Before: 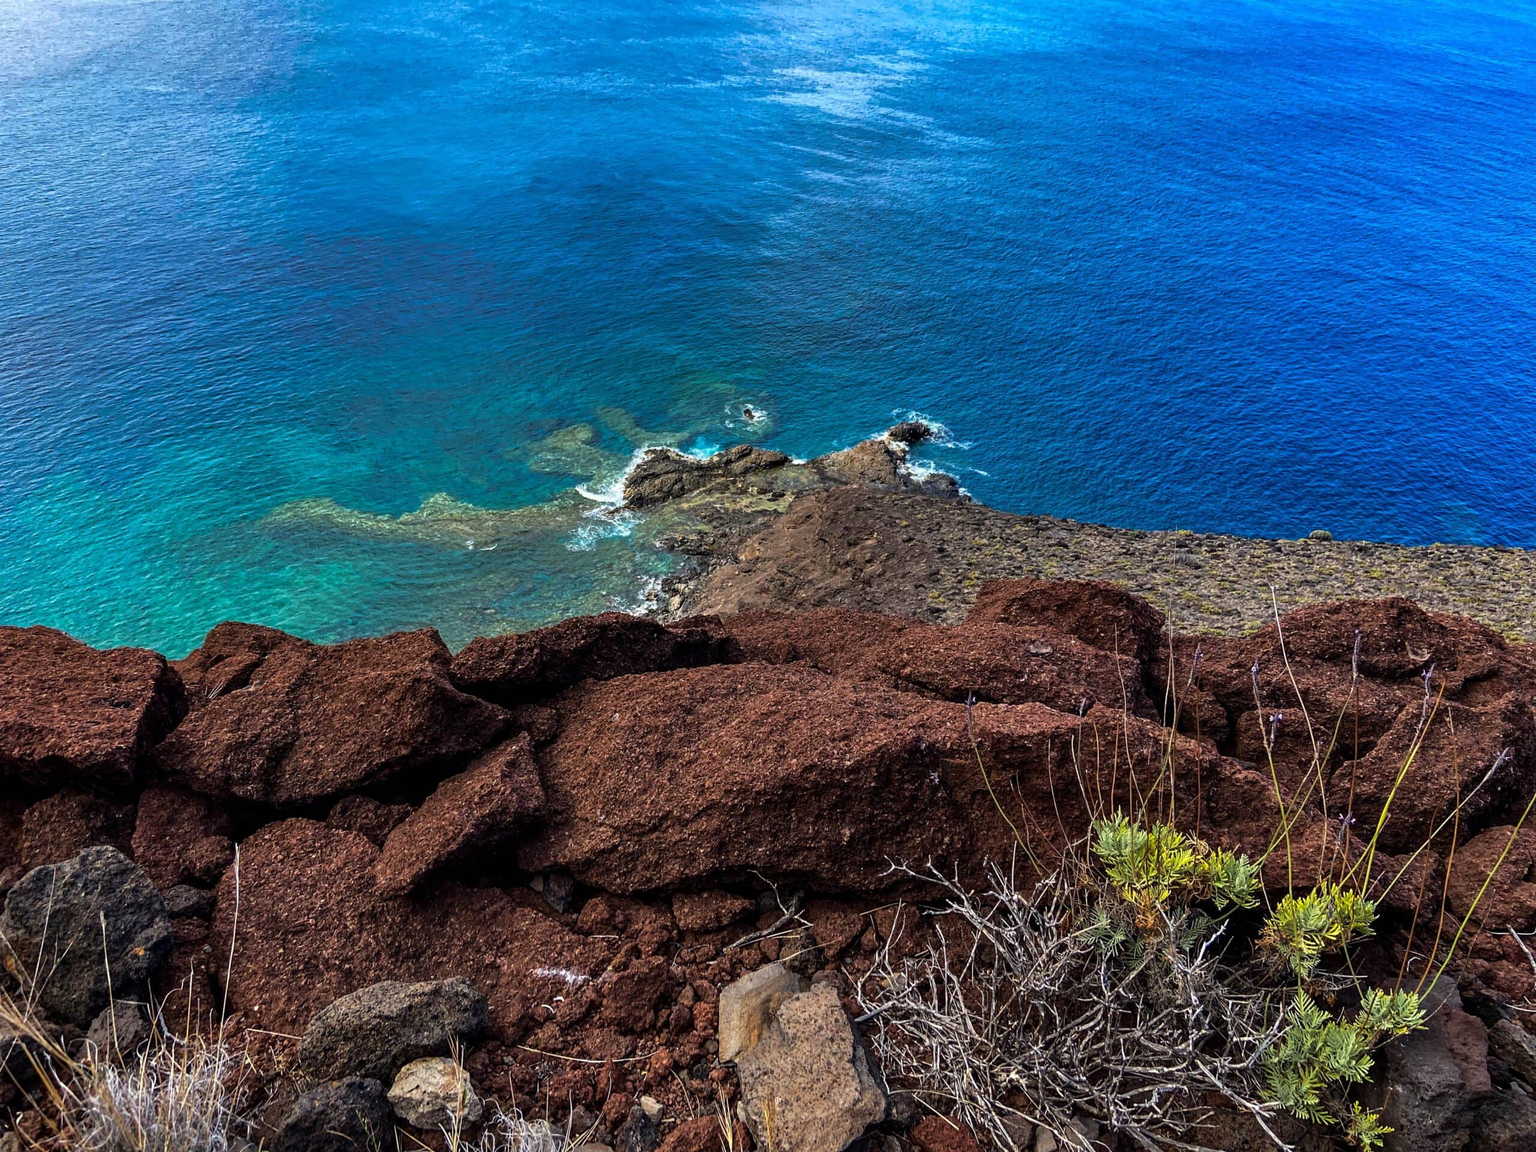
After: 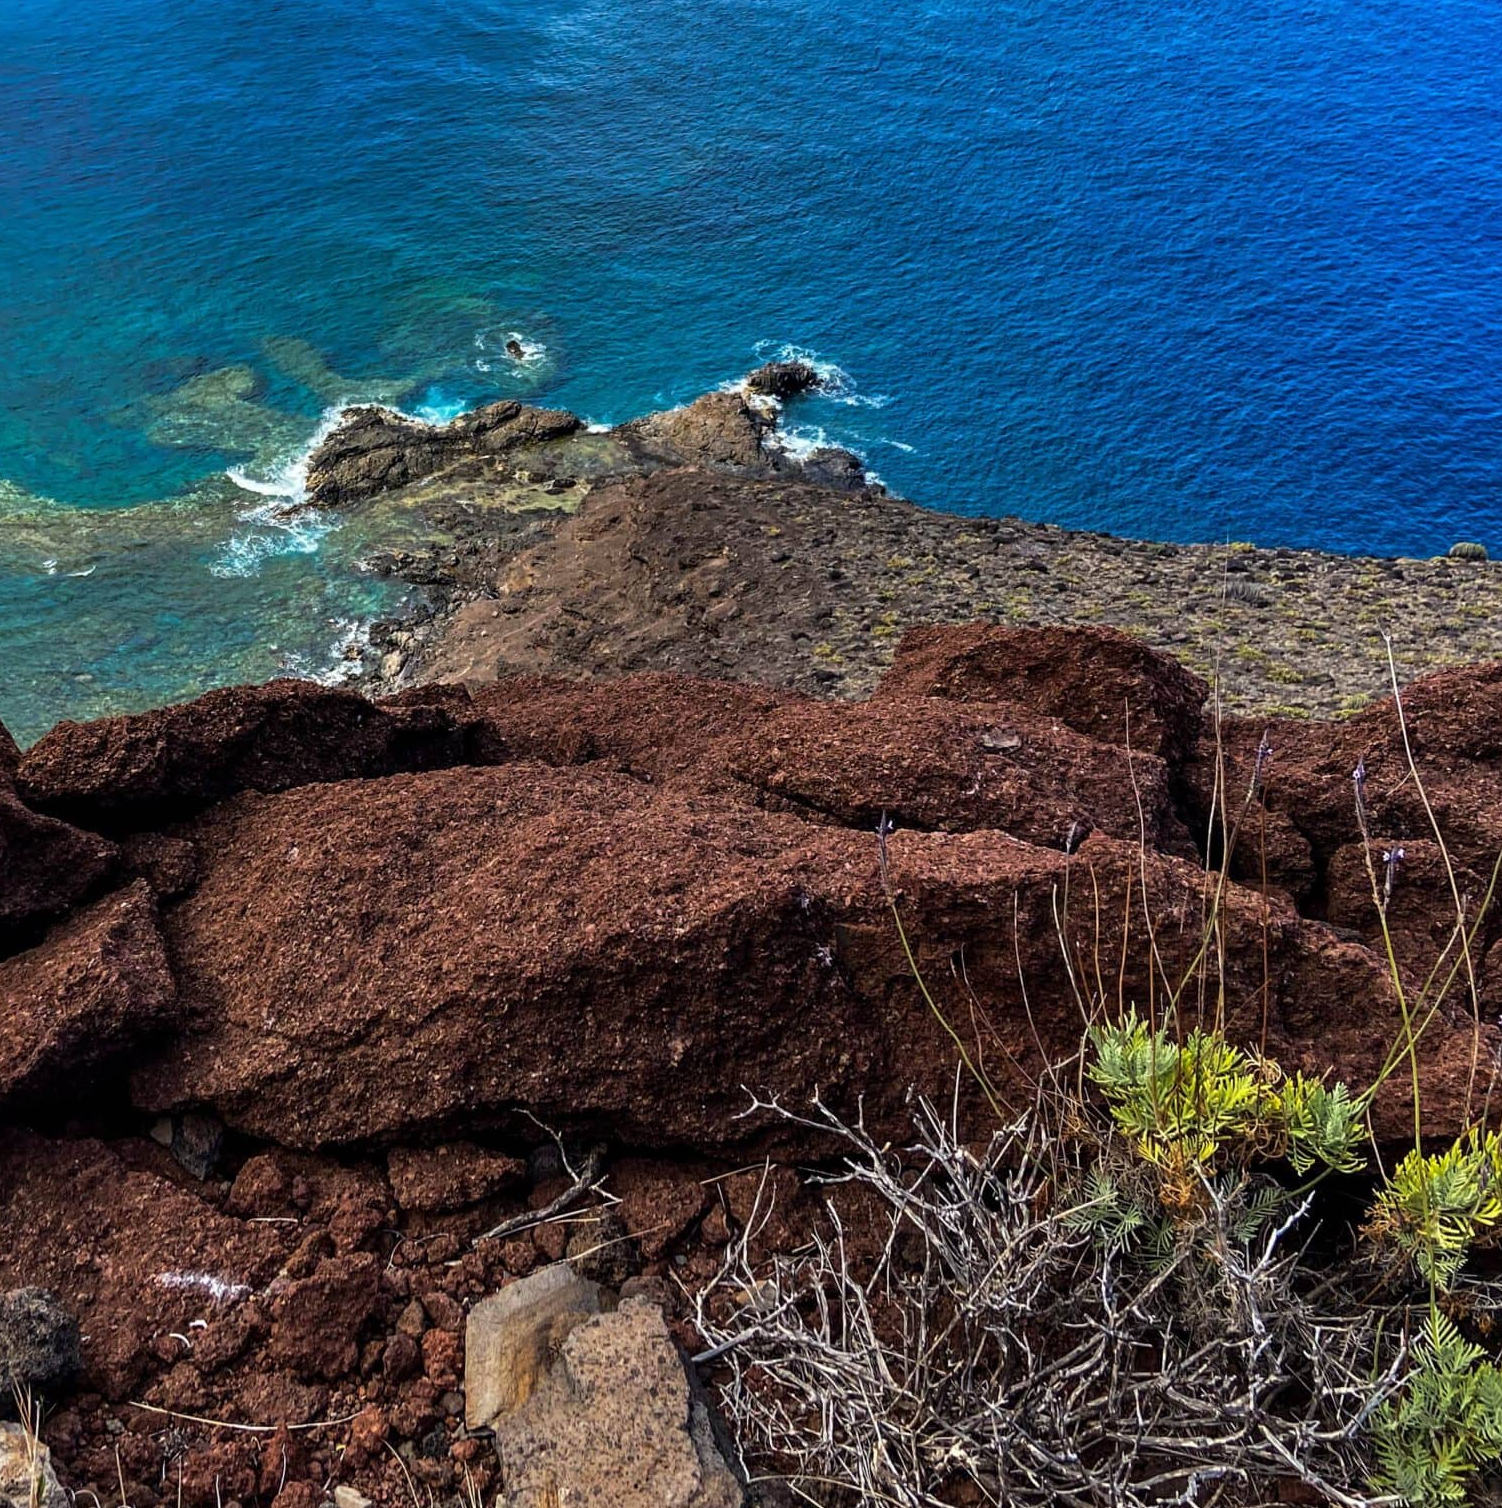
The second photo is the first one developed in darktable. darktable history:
crop and rotate: left 28.656%, top 17.806%, right 12.639%, bottom 3.638%
